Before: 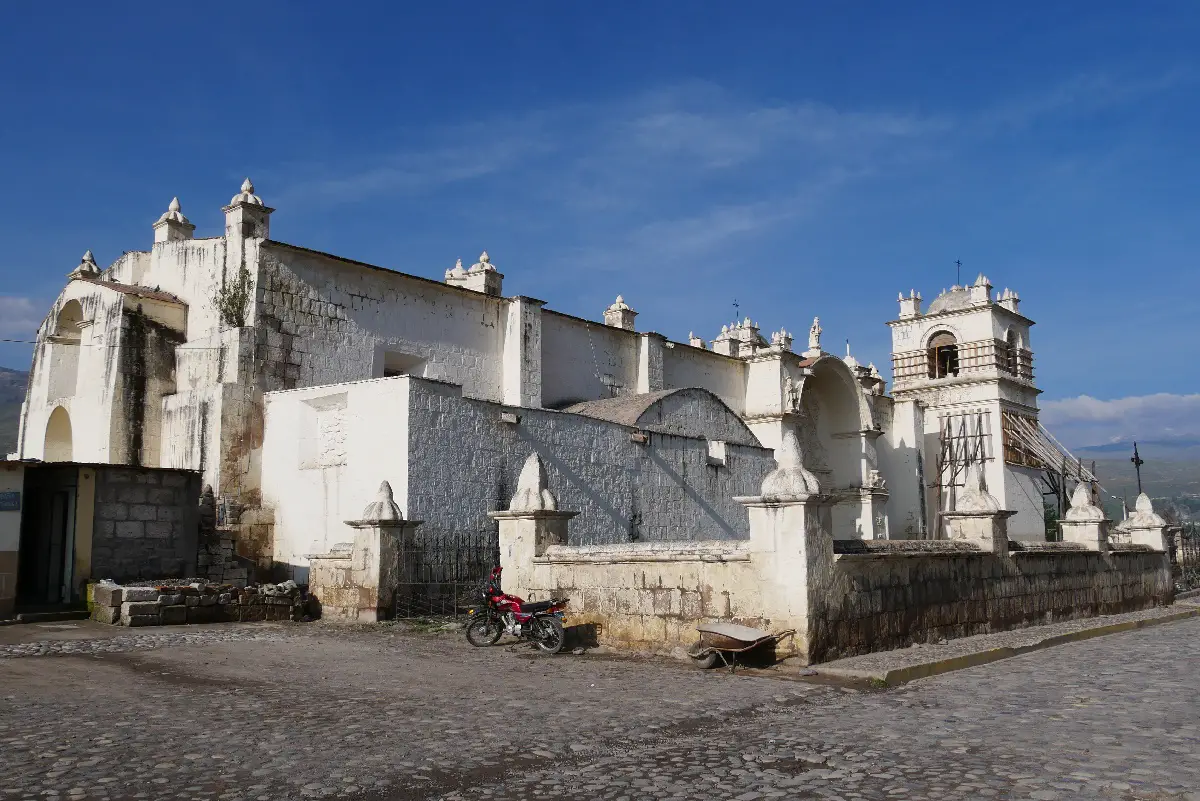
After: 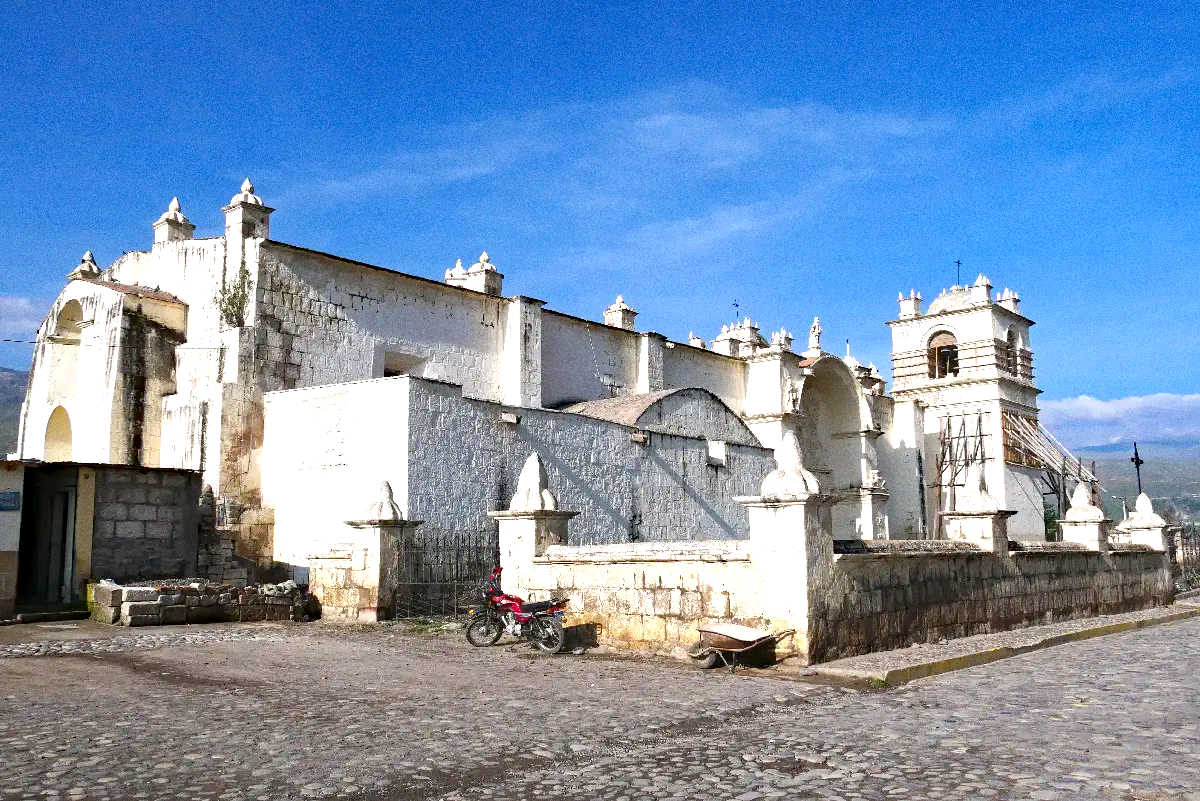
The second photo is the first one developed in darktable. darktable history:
haze removal: strength 0.29, distance 0.25, compatibility mode true, adaptive false
exposure: exposure 1.25 EV, compensate exposure bias true, compensate highlight preservation false
grain: coarseness 8.68 ISO, strength 31.94%
